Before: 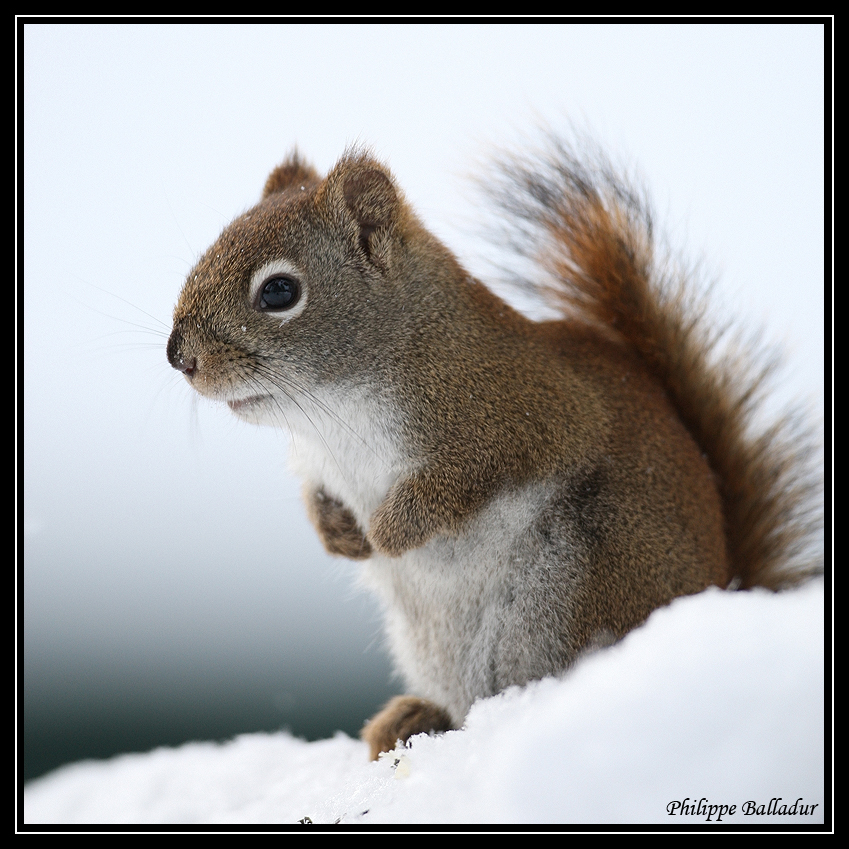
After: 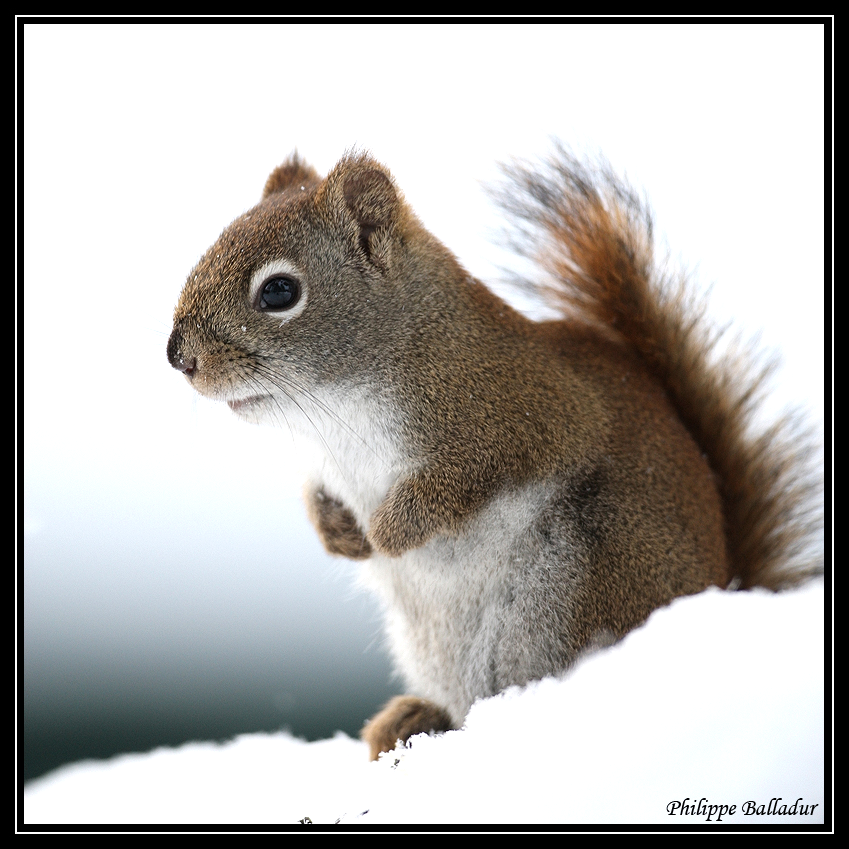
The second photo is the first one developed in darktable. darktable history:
tone equalizer: -8 EV -0.45 EV, -7 EV -0.402 EV, -6 EV -0.334 EV, -5 EV -0.189 EV, -3 EV 0.205 EV, -2 EV 0.321 EV, -1 EV 0.379 EV, +0 EV 0.444 EV
